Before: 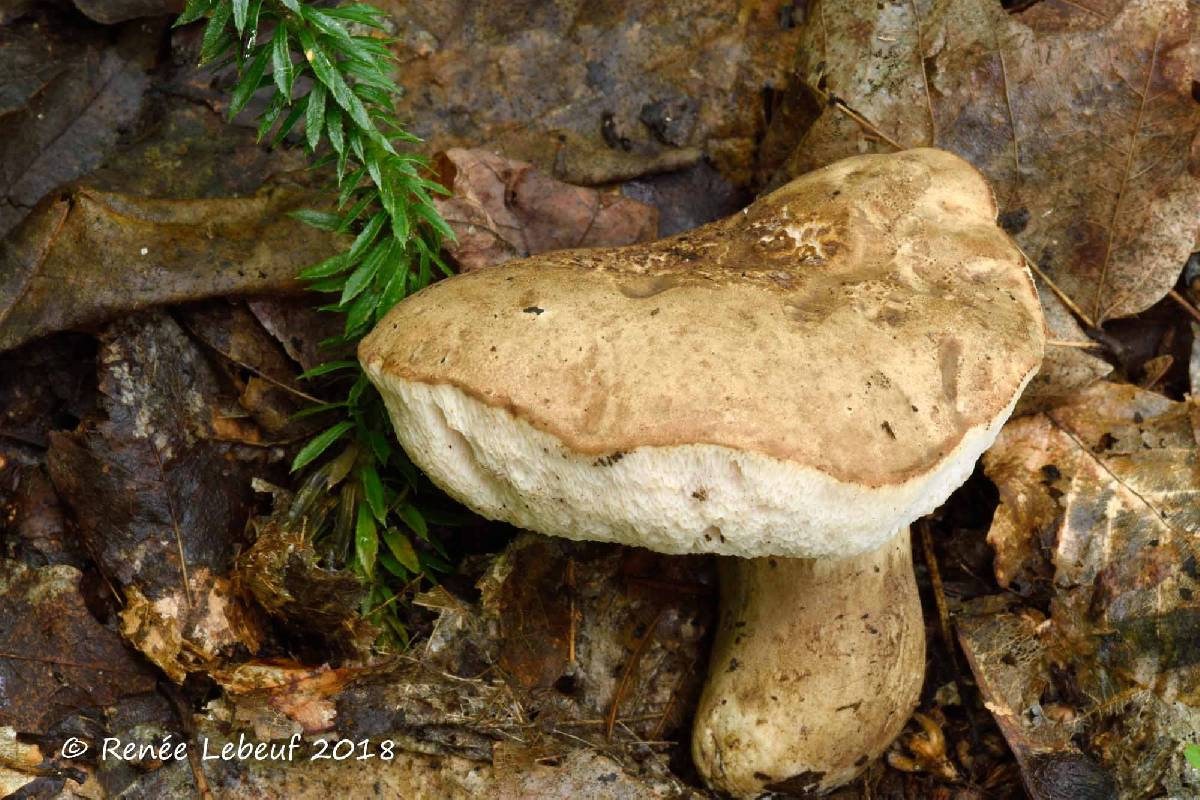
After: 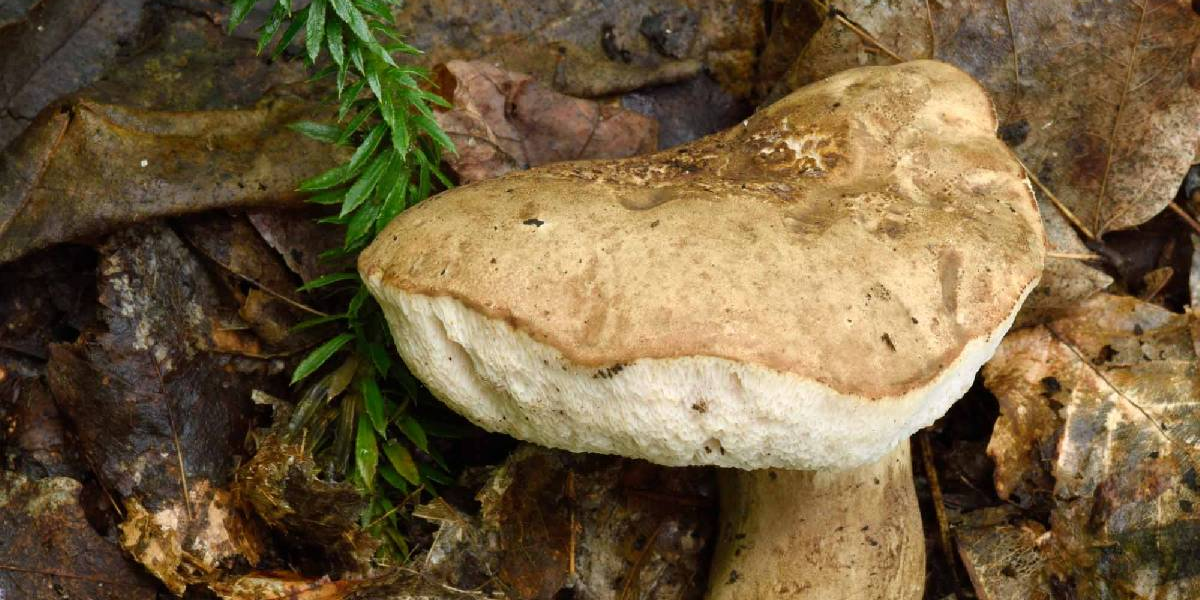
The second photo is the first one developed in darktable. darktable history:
crop: top 11.027%, bottom 13.889%
